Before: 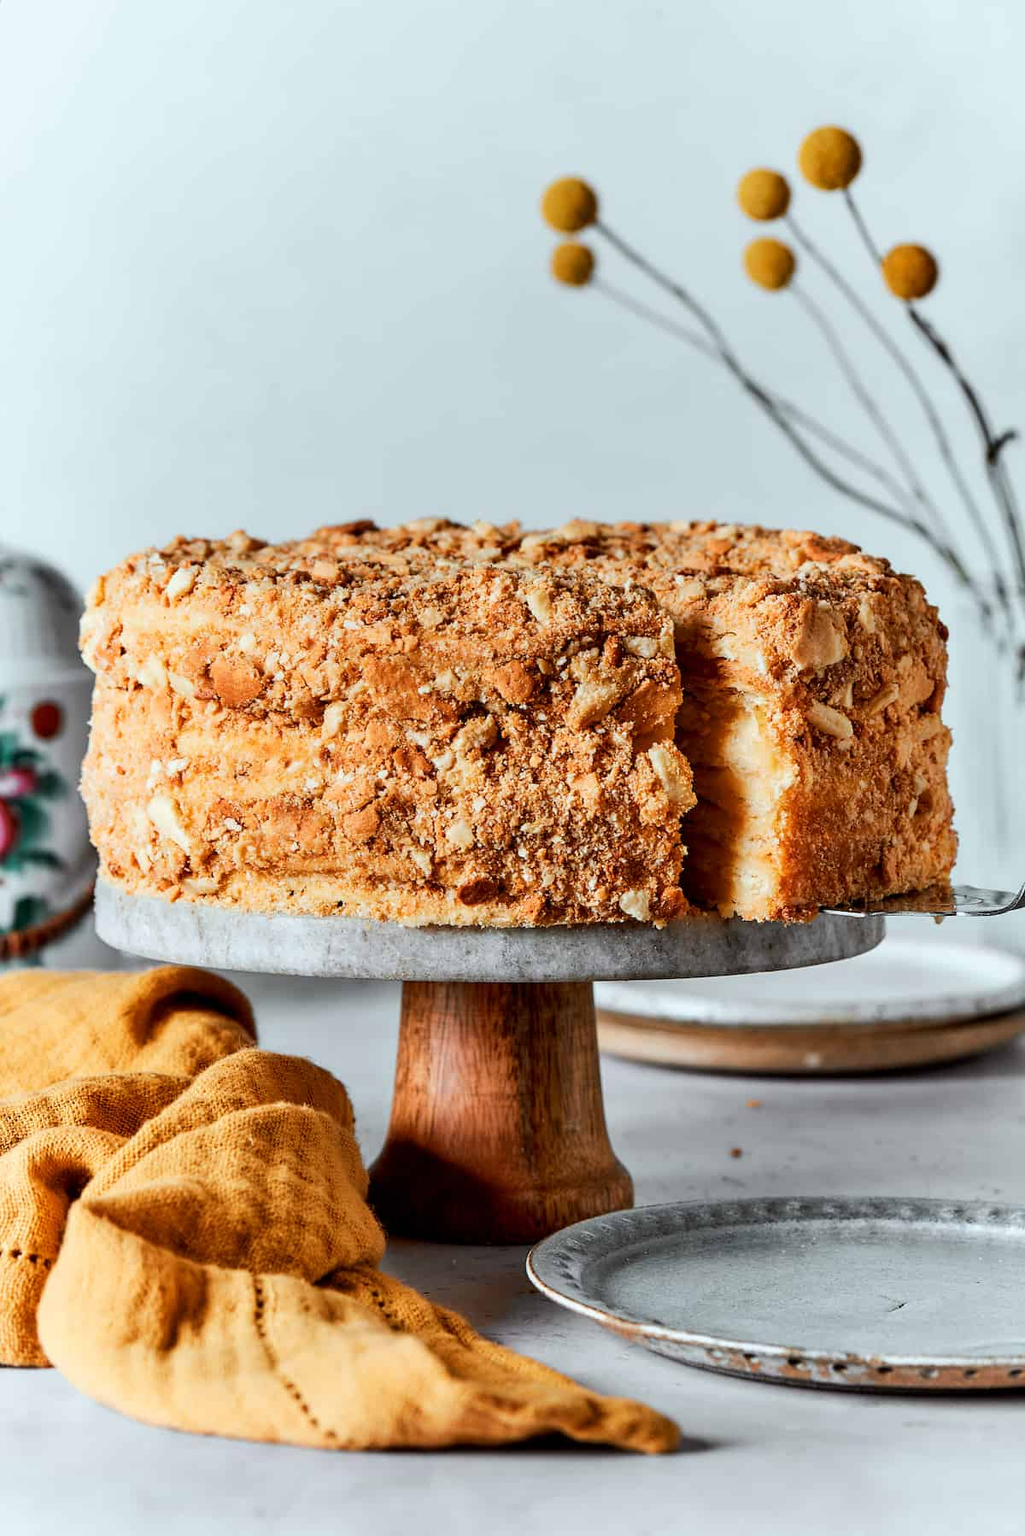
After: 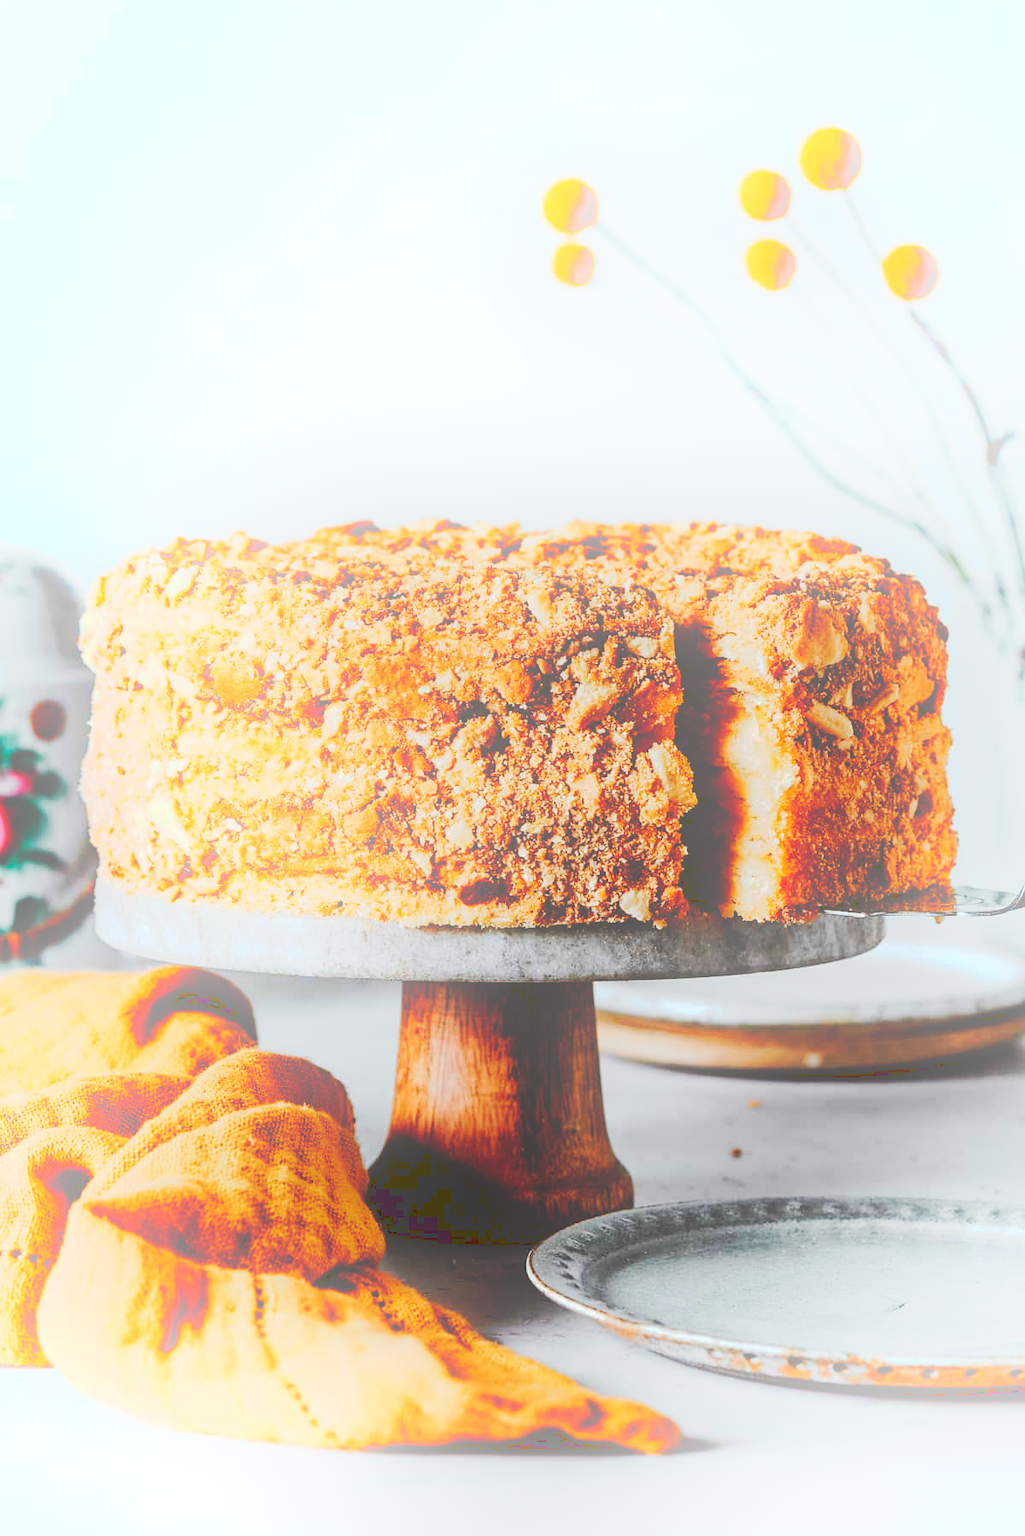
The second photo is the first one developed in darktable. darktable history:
tone curve: curves: ch0 [(0, 0) (0.003, 0.198) (0.011, 0.198) (0.025, 0.198) (0.044, 0.198) (0.069, 0.201) (0.1, 0.202) (0.136, 0.207) (0.177, 0.212) (0.224, 0.222) (0.277, 0.27) (0.335, 0.332) (0.399, 0.422) (0.468, 0.542) (0.543, 0.626) (0.623, 0.698) (0.709, 0.764) (0.801, 0.82) (0.898, 0.863) (1, 1)], preserve colors none
bloom: on, module defaults
